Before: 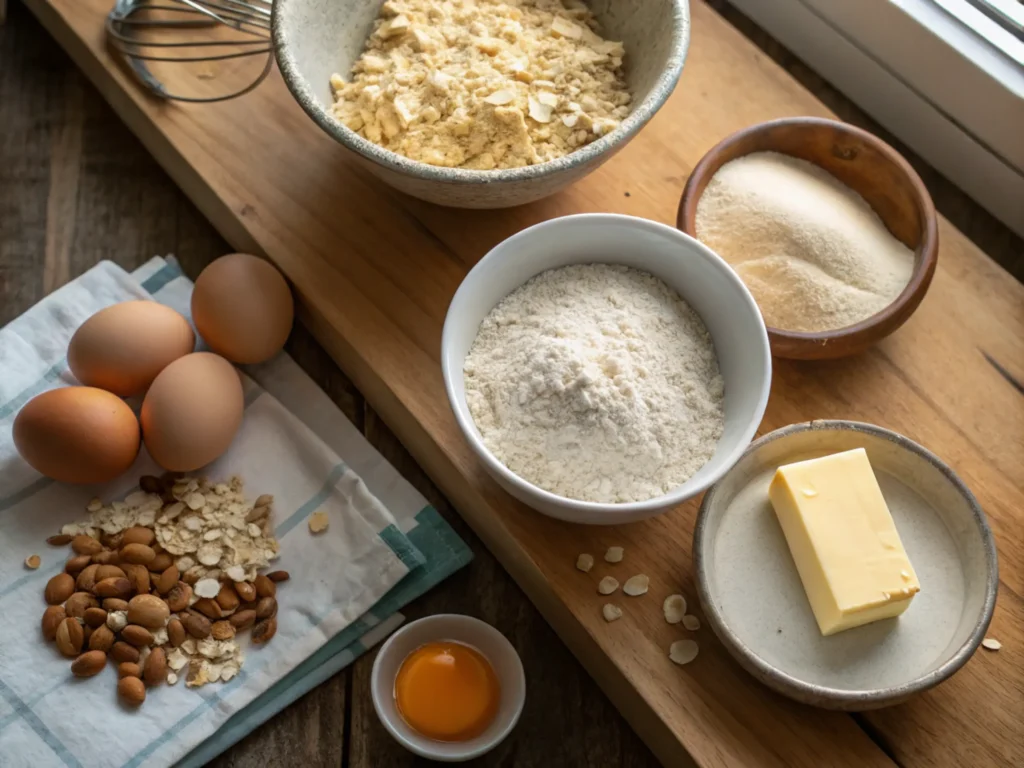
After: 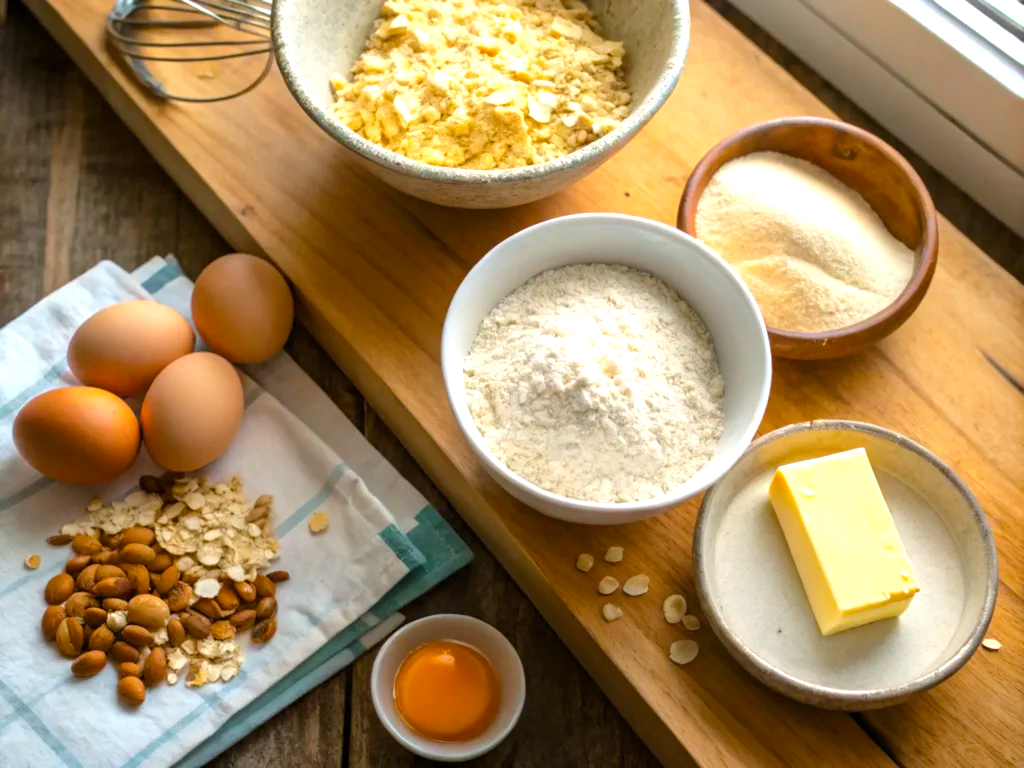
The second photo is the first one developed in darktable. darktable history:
exposure: black level correction 0, exposure 0.7 EV, compensate exposure bias true, compensate highlight preservation false
color balance rgb: perceptual saturation grading › global saturation 25%, perceptual brilliance grading › mid-tones 10%, perceptual brilliance grading › shadows 15%, global vibrance 20%
levels: mode automatic, black 0.023%, white 99.97%, levels [0.062, 0.494, 0.925]
